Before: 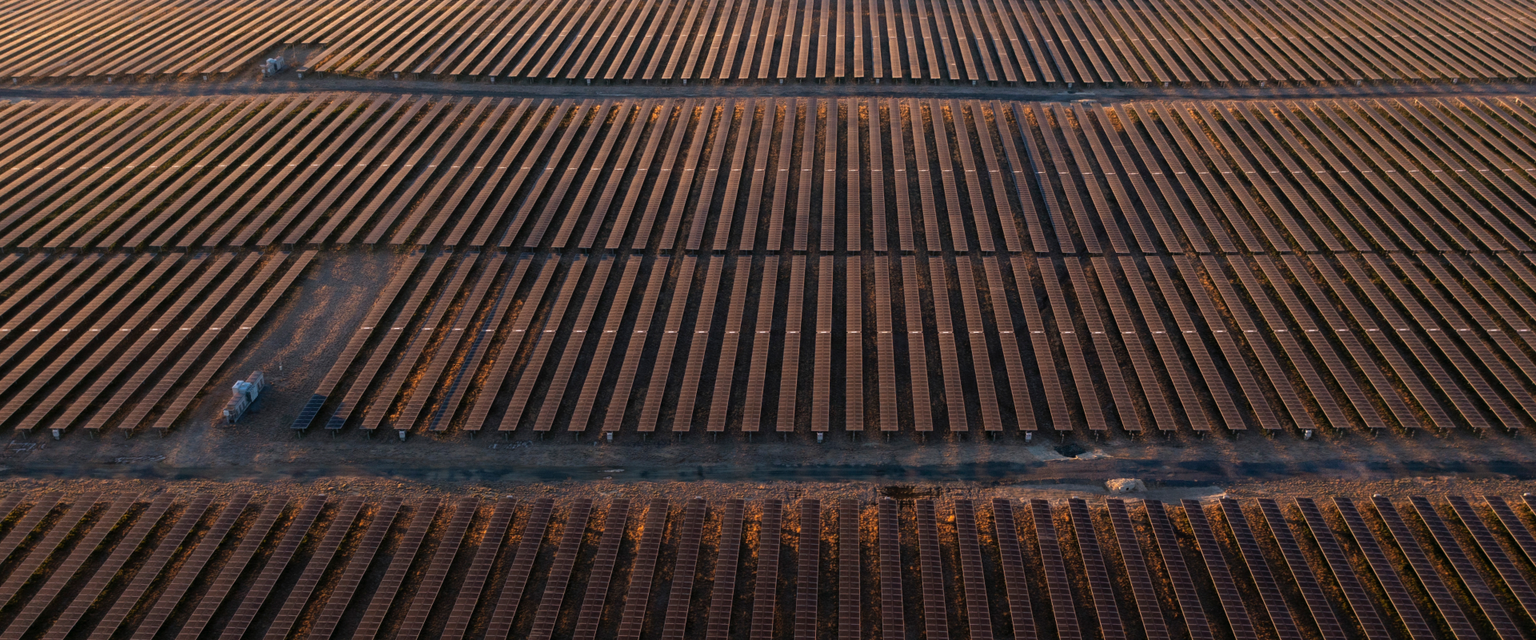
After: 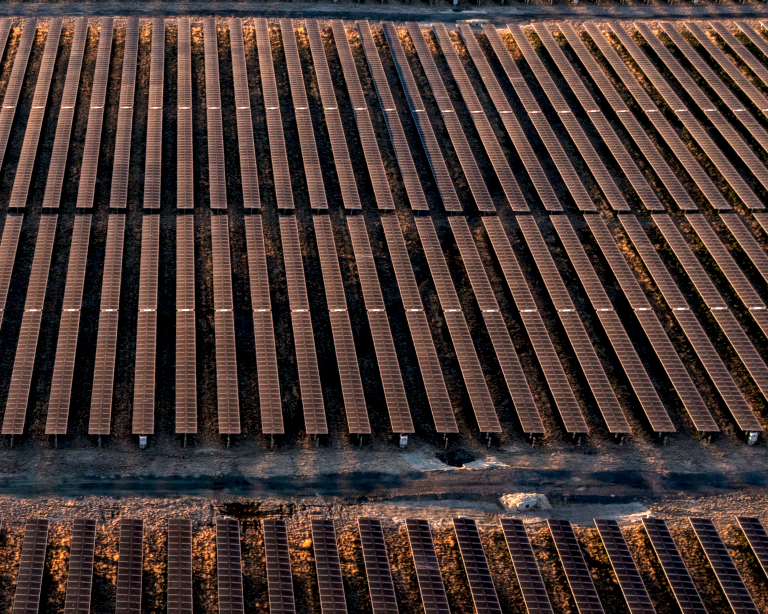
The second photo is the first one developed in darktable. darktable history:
contrast equalizer: octaves 7, y [[0.6 ×6], [0.55 ×6], [0 ×6], [0 ×6], [0 ×6]]
local contrast: detail 130%
crop: left 45.965%, top 13.146%, right 14.032%, bottom 10.026%
